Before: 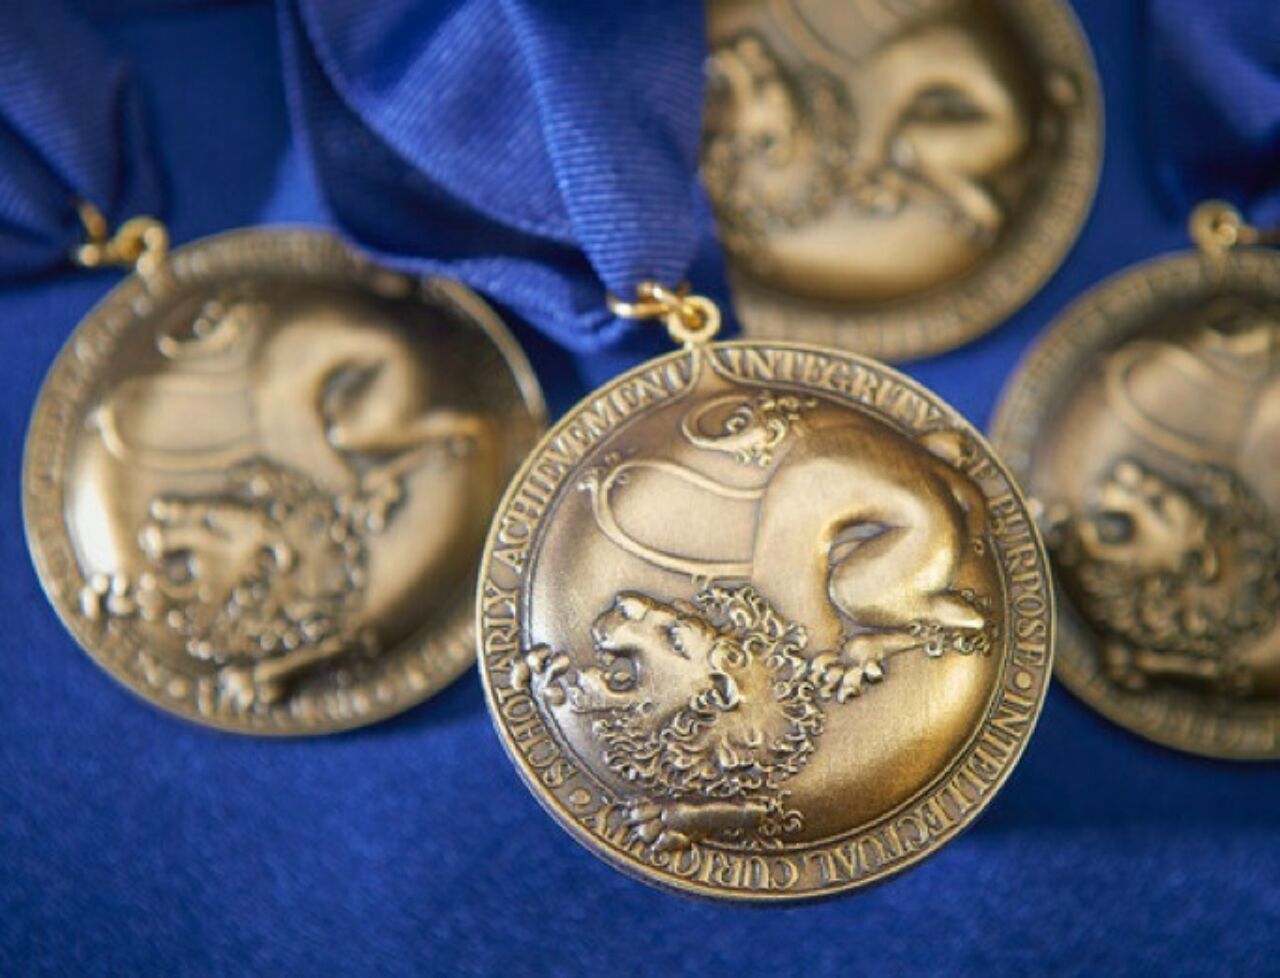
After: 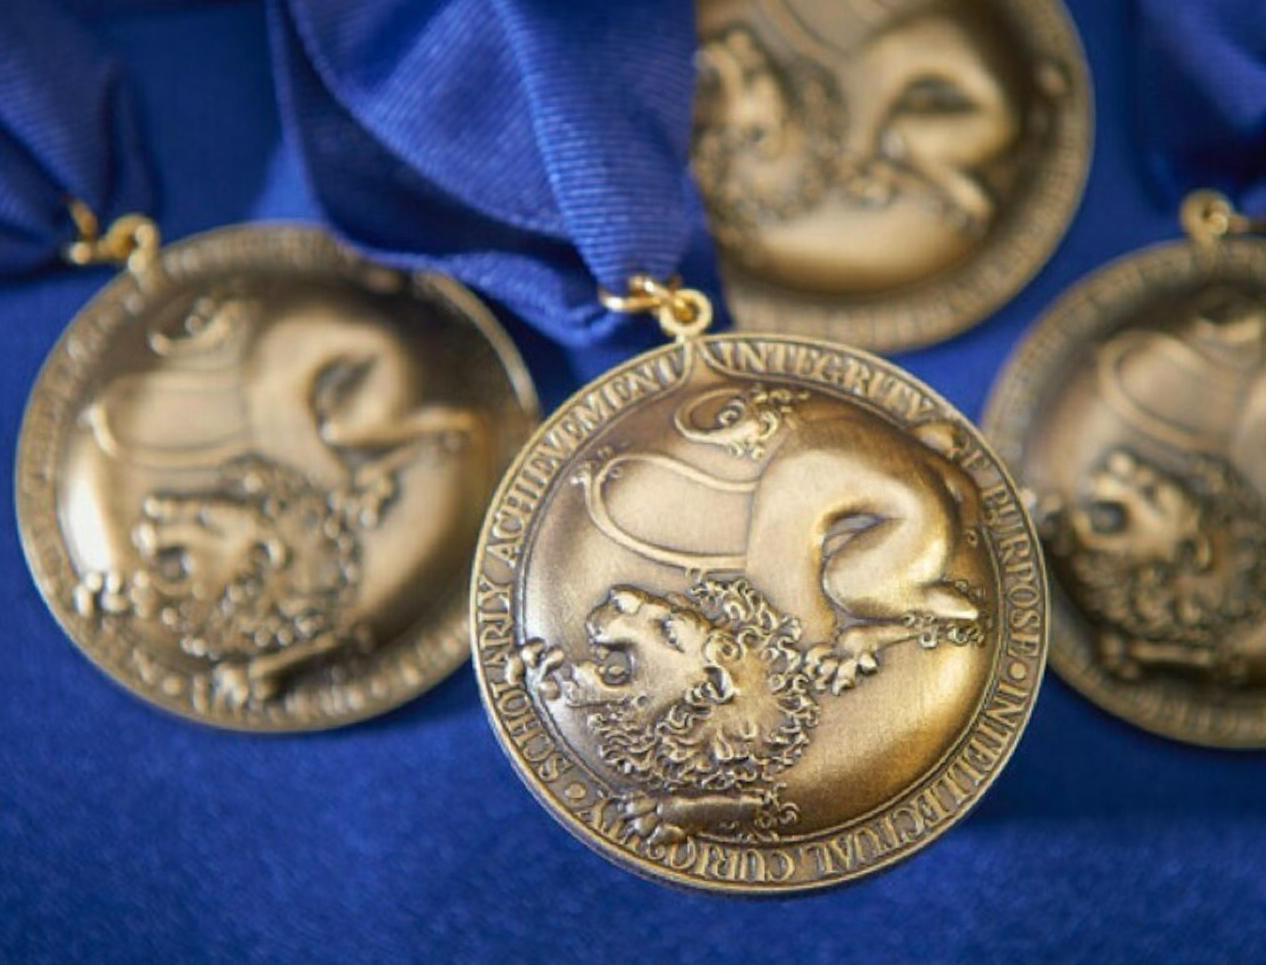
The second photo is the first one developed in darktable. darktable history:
rotate and perspective: rotation -0.45°, automatic cropping original format, crop left 0.008, crop right 0.992, crop top 0.012, crop bottom 0.988
tone equalizer: on, module defaults
